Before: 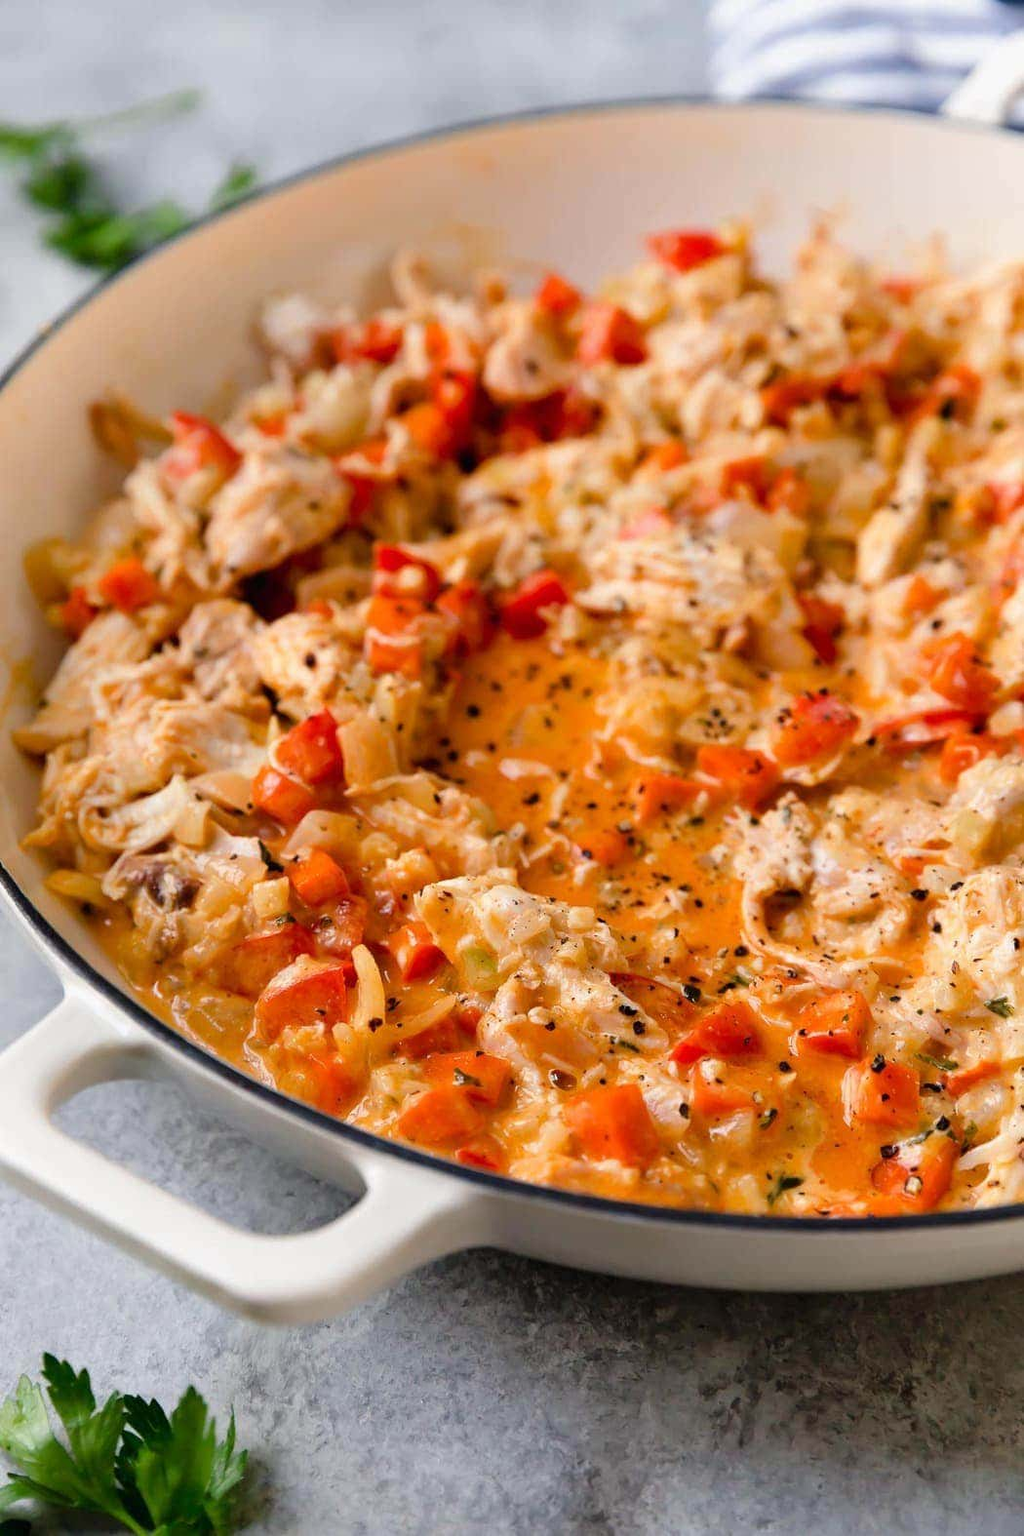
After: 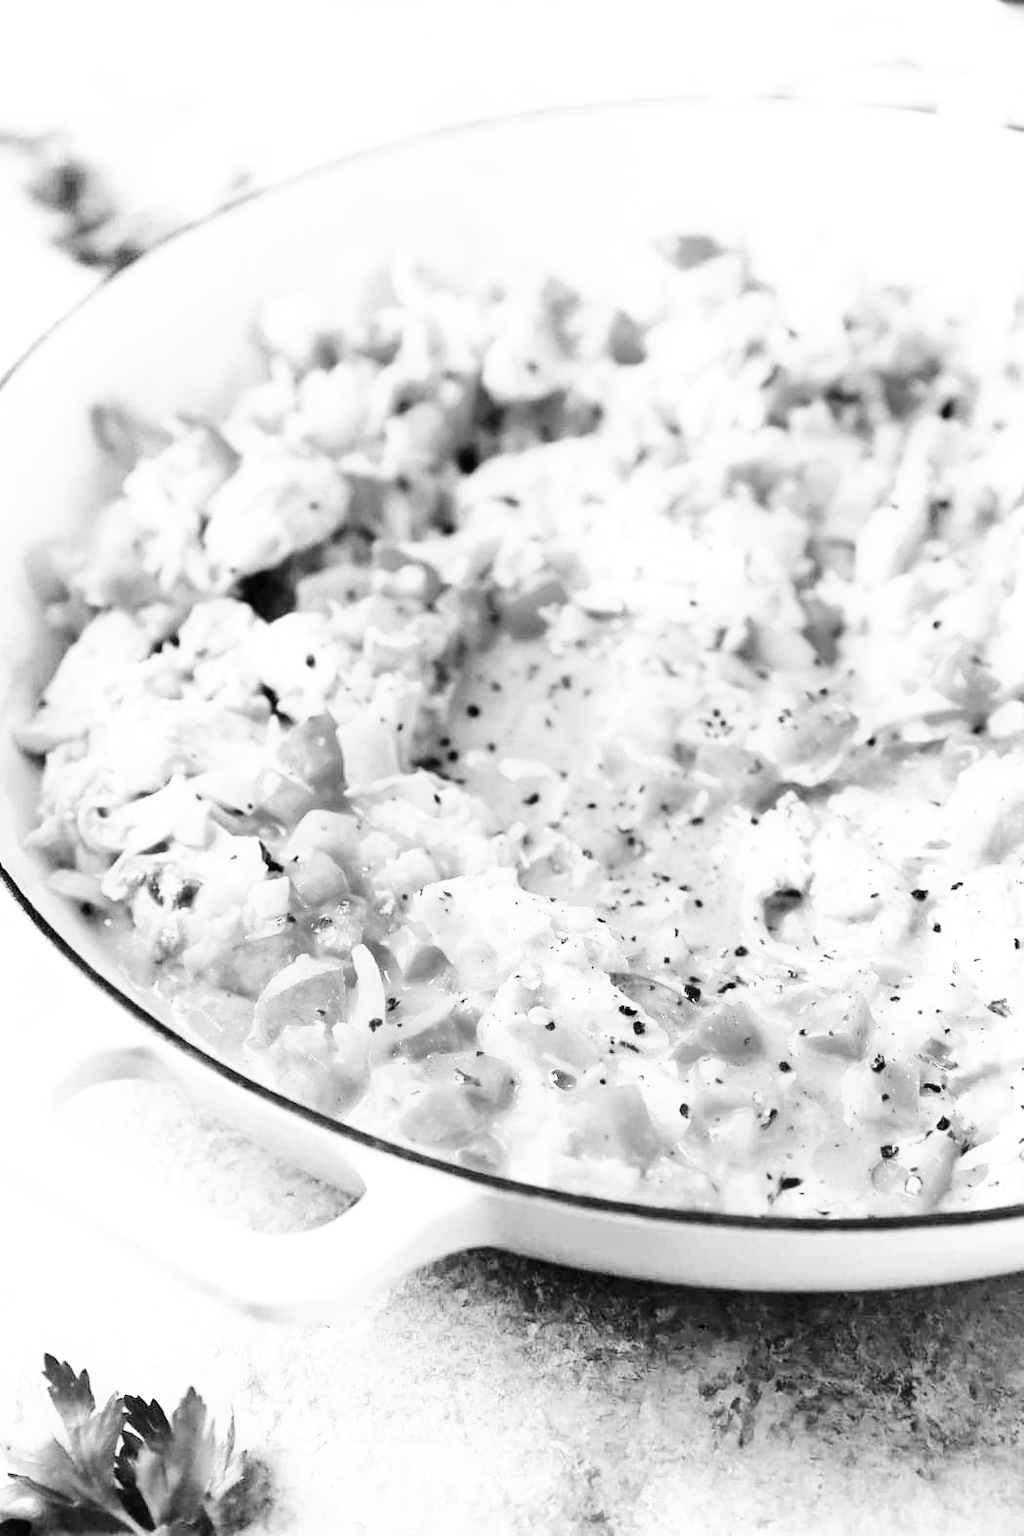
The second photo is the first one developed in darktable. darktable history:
exposure: black level correction 0, exposure 0.95 EV, compensate exposure bias true, compensate highlight preservation false
monochrome: a 2.21, b -1.33, size 2.2
base curve: curves: ch0 [(0, 0) (0.007, 0.004) (0.027, 0.03) (0.046, 0.07) (0.207, 0.54) (0.442, 0.872) (0.673, 0.972) (1, 1)], preserve colors none
